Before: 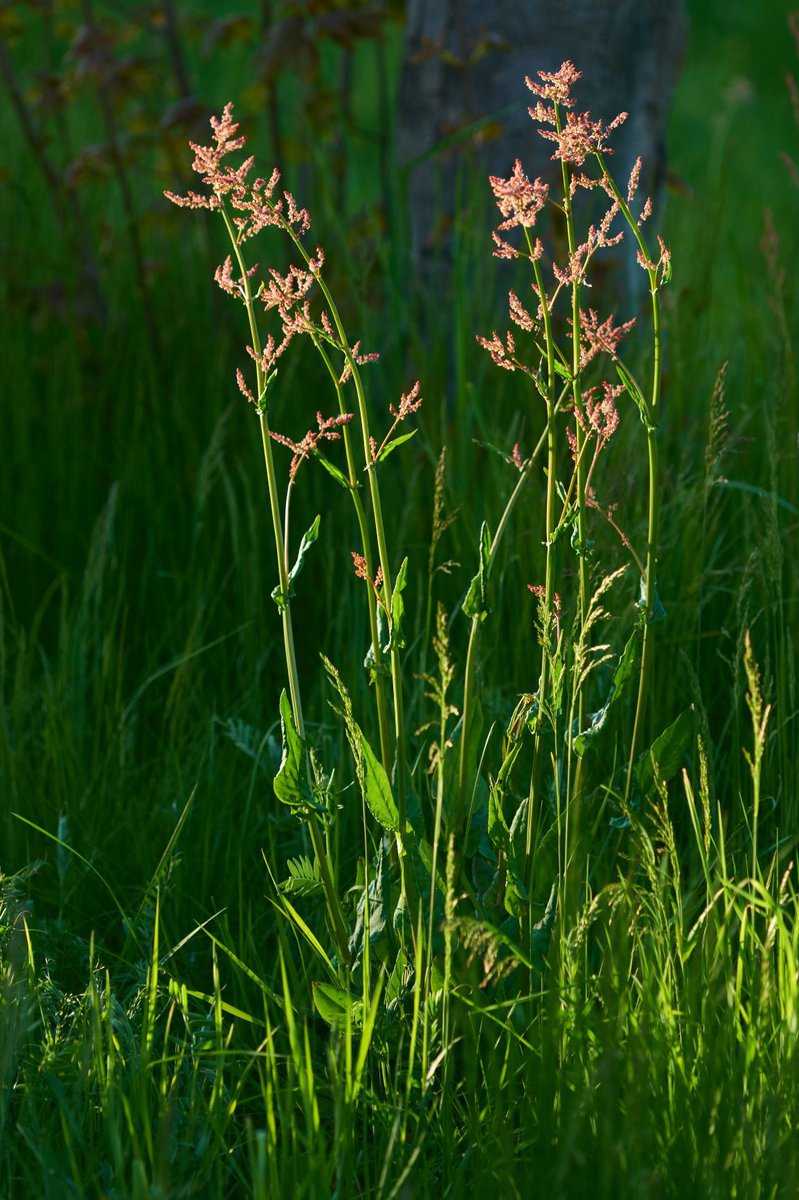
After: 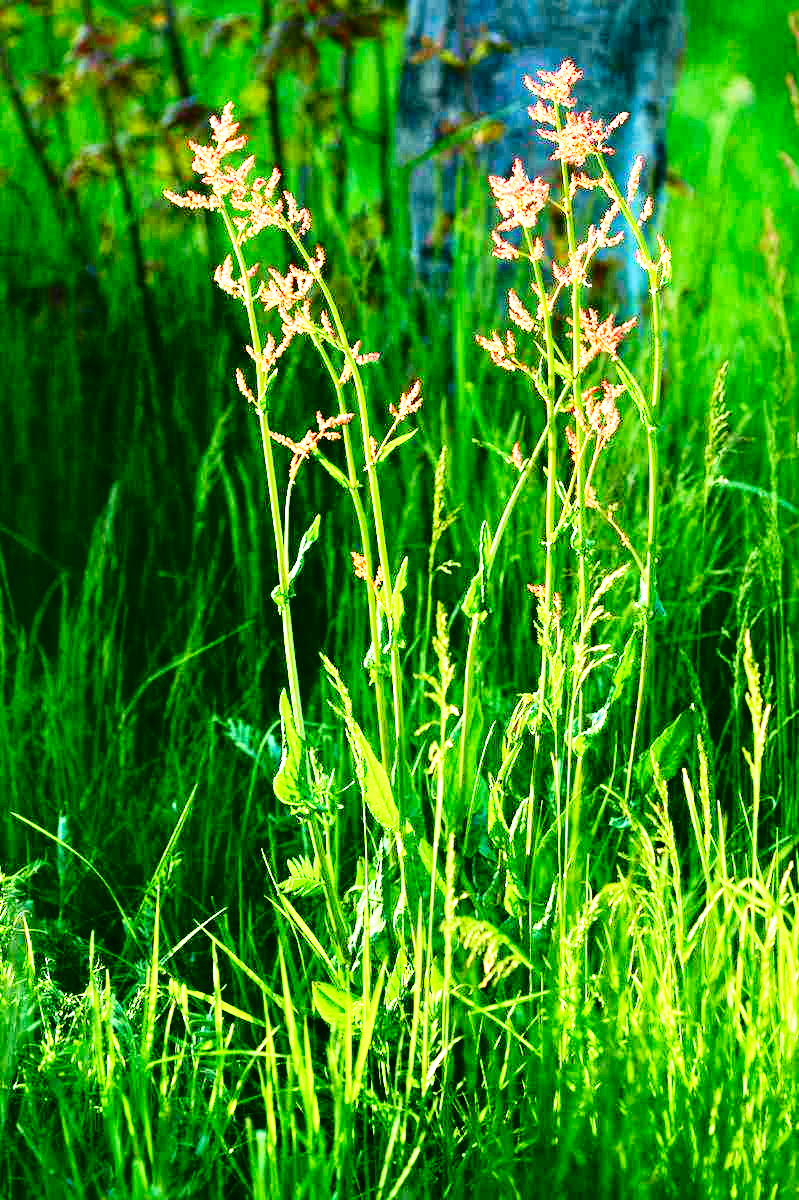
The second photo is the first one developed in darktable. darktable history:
tone equalizer: -7 EV 0.15 EV, -6 EV 0.6 EV, -5 EV 1.15 EV, -4 EV 1.33 EV, -3 EV 1.15 EV, -2 EV 0.6 EV, -1 EV 0.15 EV, mask exposure compensation -0.5 EV
base curve: curves: ch0 [(0, 0) (0.007, 0.004) (0.027, 0.03) (0.046, 0.07) (0.207, 0.54) (0.442, 0.872) (0.673, 0.972) (1, 1)], preserve colors none
tone curve: curves: ch0 [(0, 0.023) (0.137, 0.069) (0.249, 0.163) (0.487, 0.491) (0.778, 0.858) (0.896, 0.94) (1, 0.988)]; ch1 [(0, 0) (0.396, 0.369) (0.483, 0.459) (0.498, 0.5) (0.515, 0.517) (0.562, 0.6) (0.611, 0.667) (0.692, 0.744) (0.798, 0.863) (1, 1)]; ch2 [(0, 0) (0.426, 0.398) (0.483, 0.481) (0.503, 0.503) (0.526, 0.527) (0.549, 0.59) (0.62, 0.666) (0.705, 0.755) (0.985, 0.966)], color space Lab, independent channels
local contrast: highlights 100%, shadows 100%, detail 120%, midtone range 0.2
